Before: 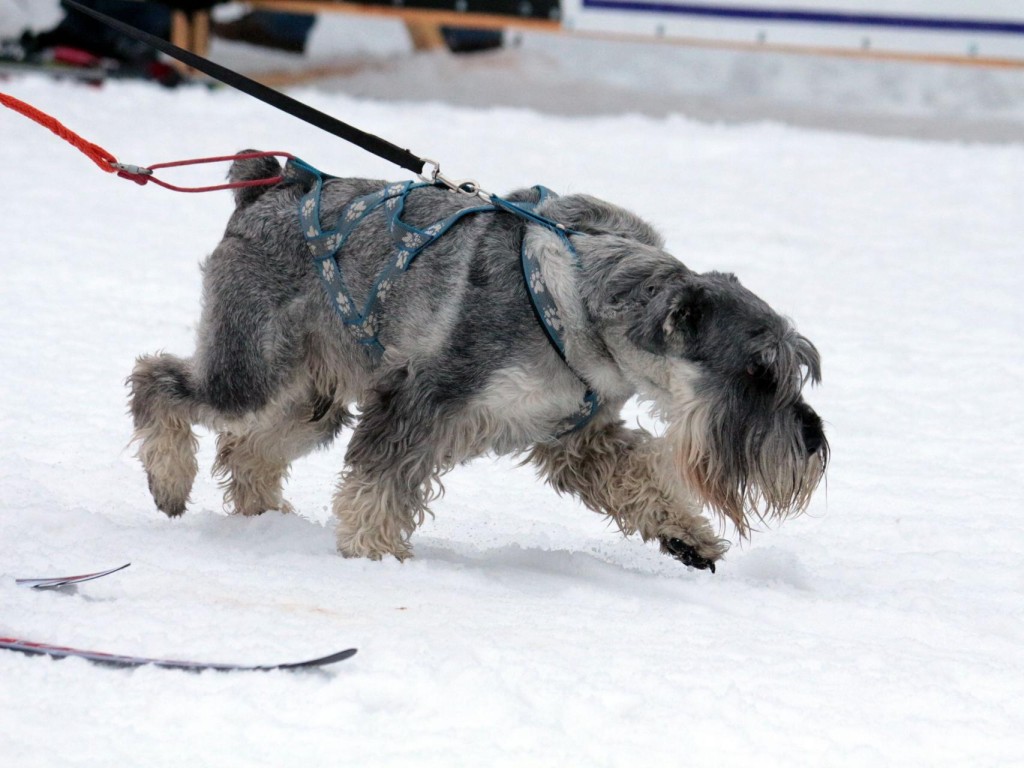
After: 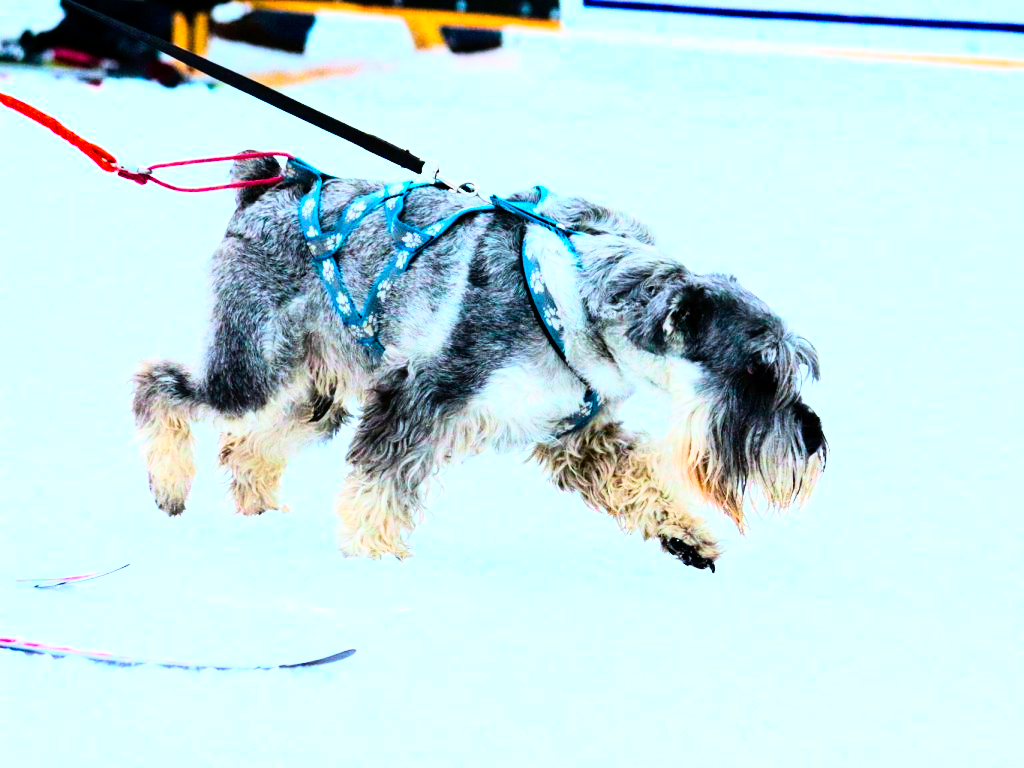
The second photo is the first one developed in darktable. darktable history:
rgb curve: curves: ch0 [(0, 0) (0.21, 0.15) (0.24, 0.21) (0.5, 0.75) (0.75, 0.96) (0.89, 0.99) (1, 1)]; ch1 [(0, 0.02) (0.21, 0.13) (0.25, 0.2) (0.5, 0.67) (0.75, 0.9) (0.89, 0.97) (1, 1)]; ch2 [(0, 0.02) (0.21, 0.13) (0.25, 0.2) (0.5, 0.67) (0.75, 0.9) (0.89, 0.97) (1, 1)], compensate middle gray true
white balance: red 0.925, blue 1.046
color balance rgb: linear chroma grading › global chroma 25%, perceptual saturation grading › global saturation 40%, perceptual saturation grading › highlights -50%, perceptual saturation grading › shadows 30%, perceptual brilliance grading › global brilliance 25%, global vibrance 60%
